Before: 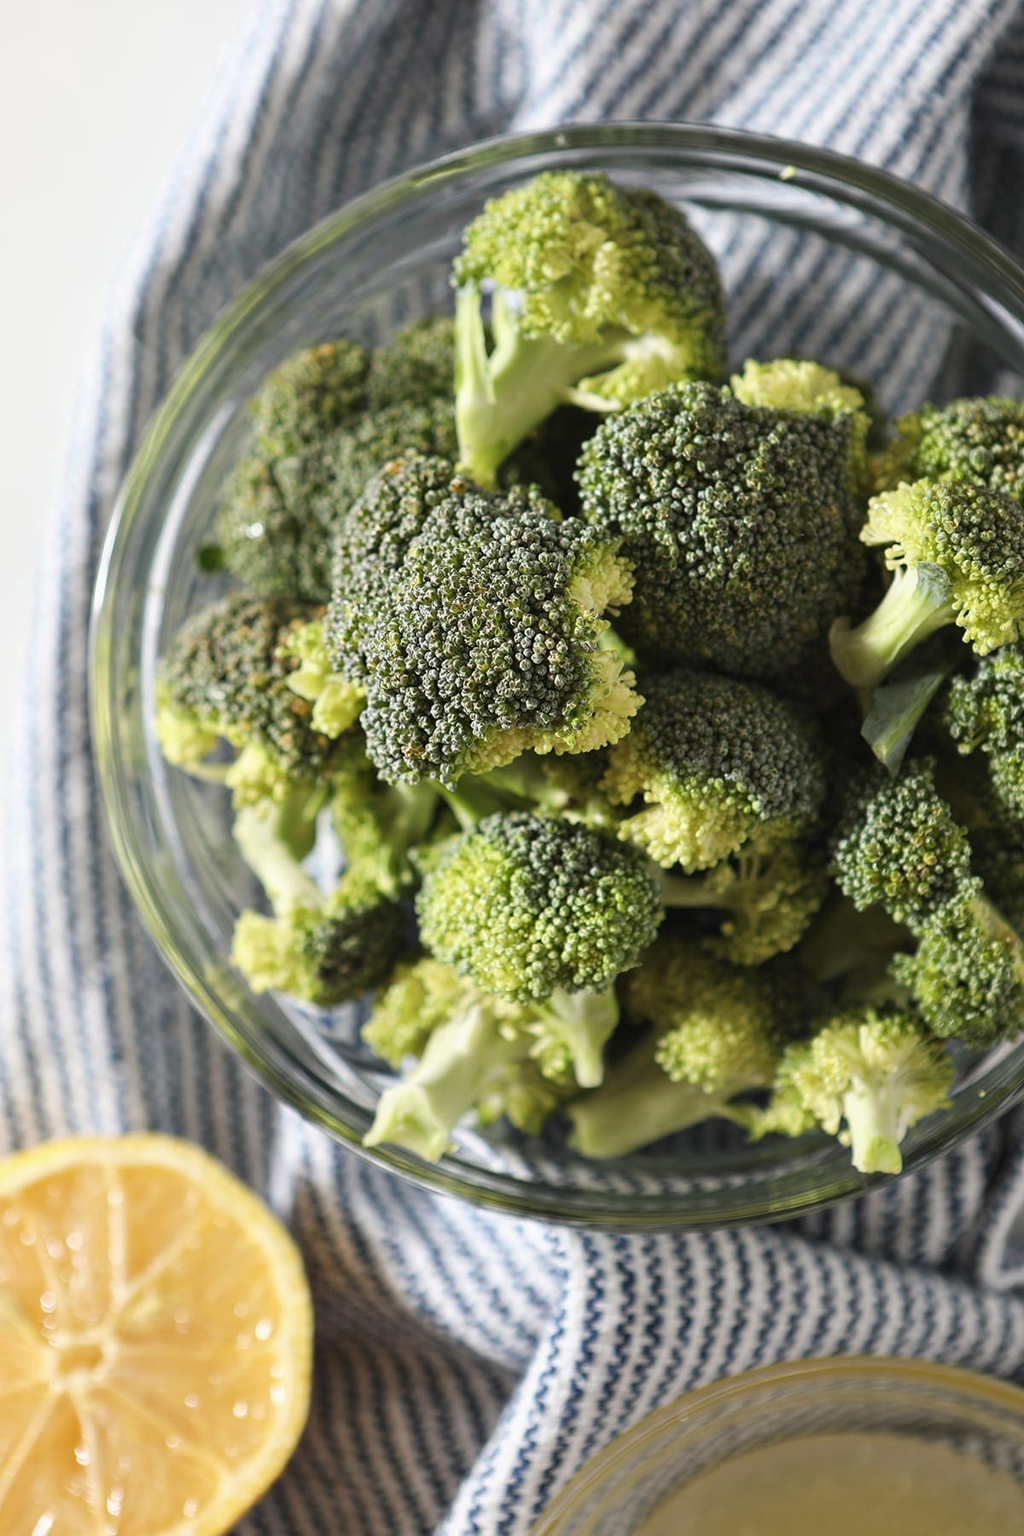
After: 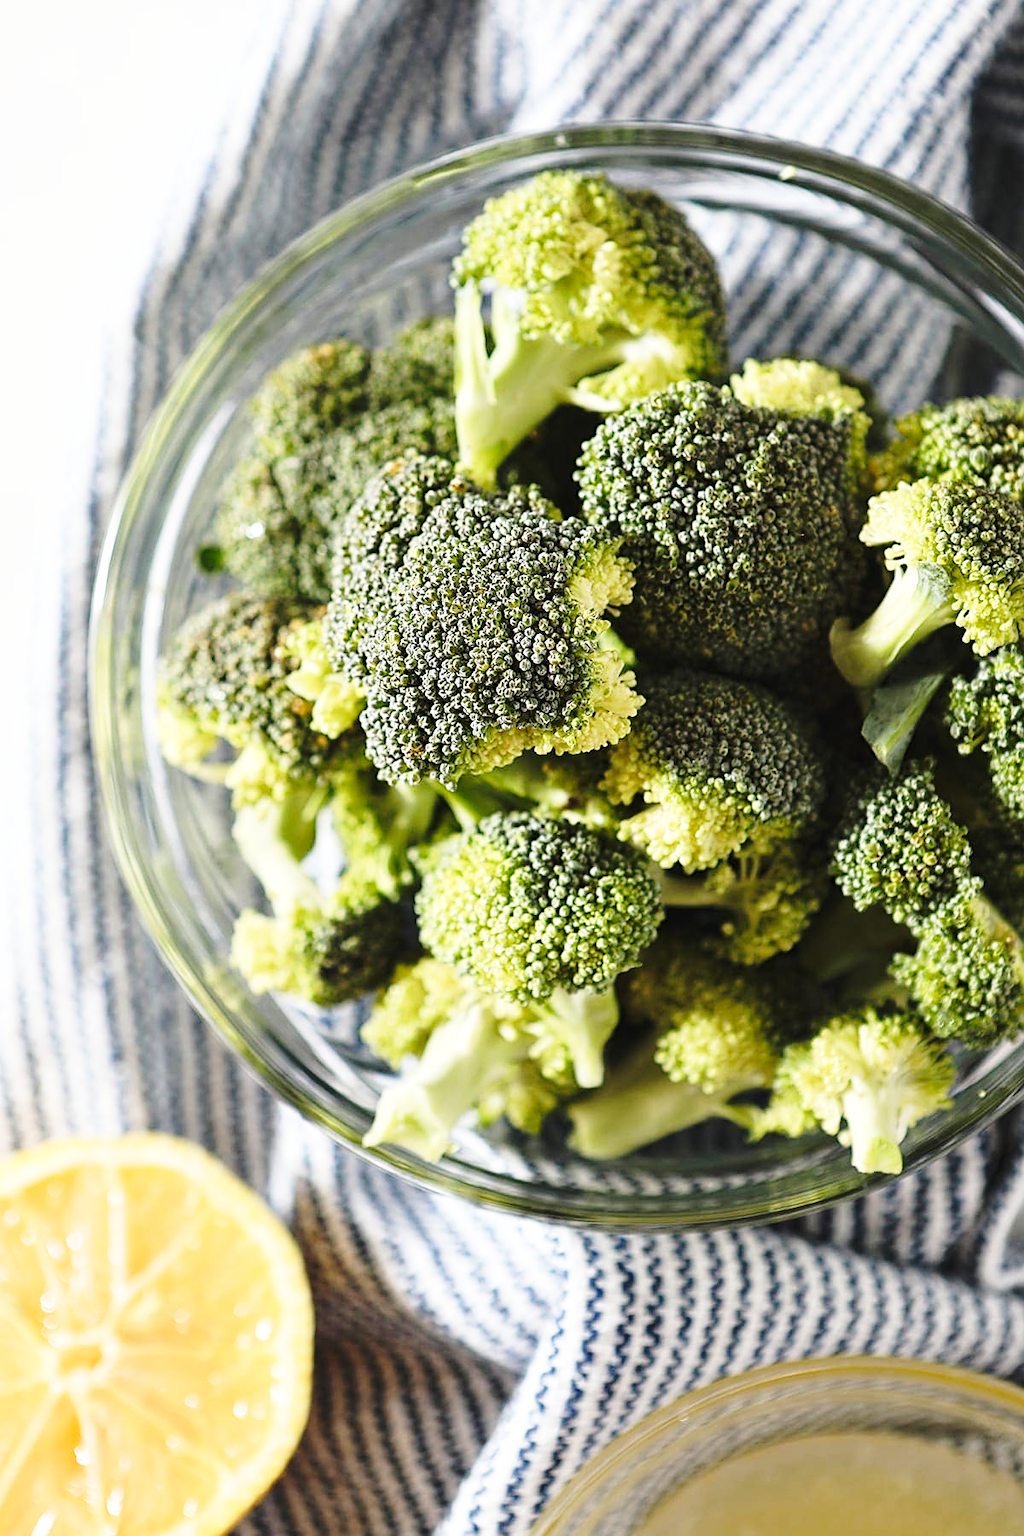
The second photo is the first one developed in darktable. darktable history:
sharpen: radius 1.975
base curve: curves: ch0 [(0, 0) (0.036, 0.037) (0.121, 0.228) (0.46, 0.76) (0.859, 0.983) (1, 1)], preserve colors none
